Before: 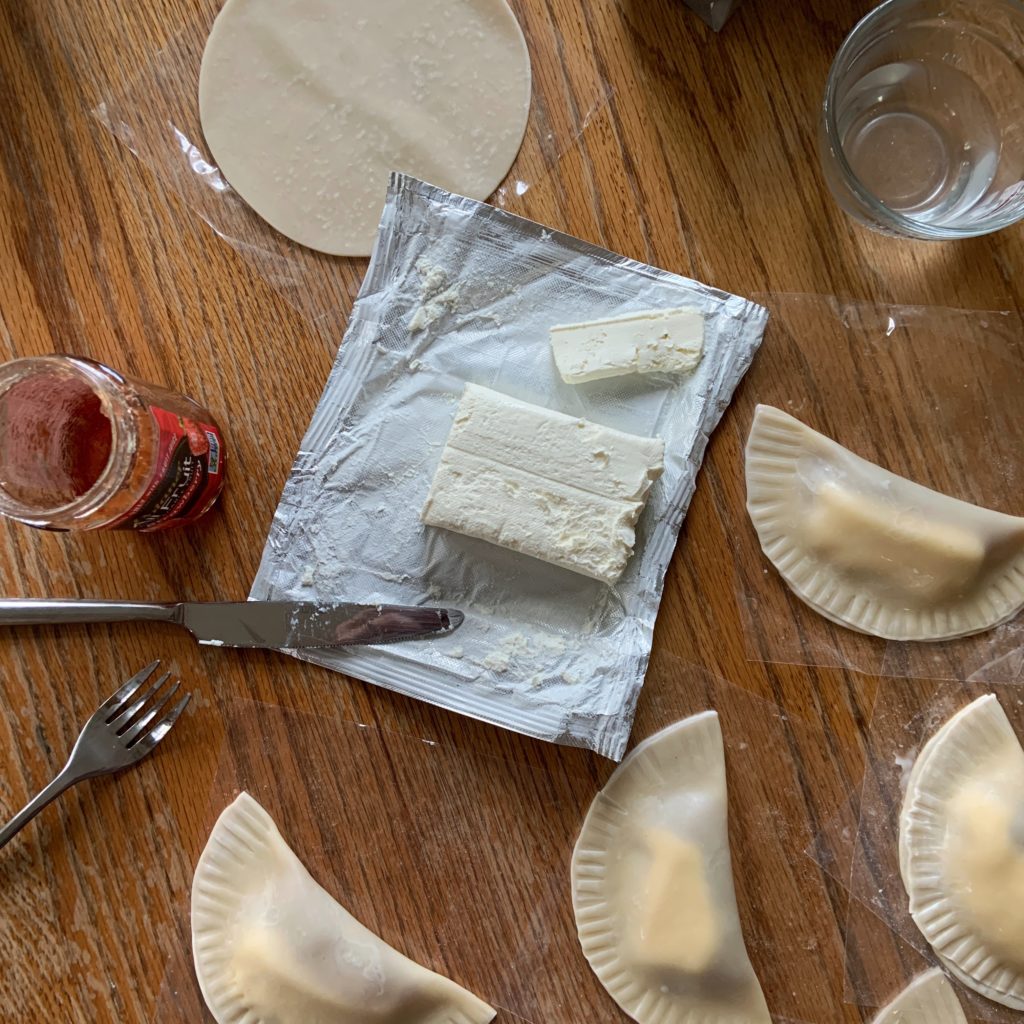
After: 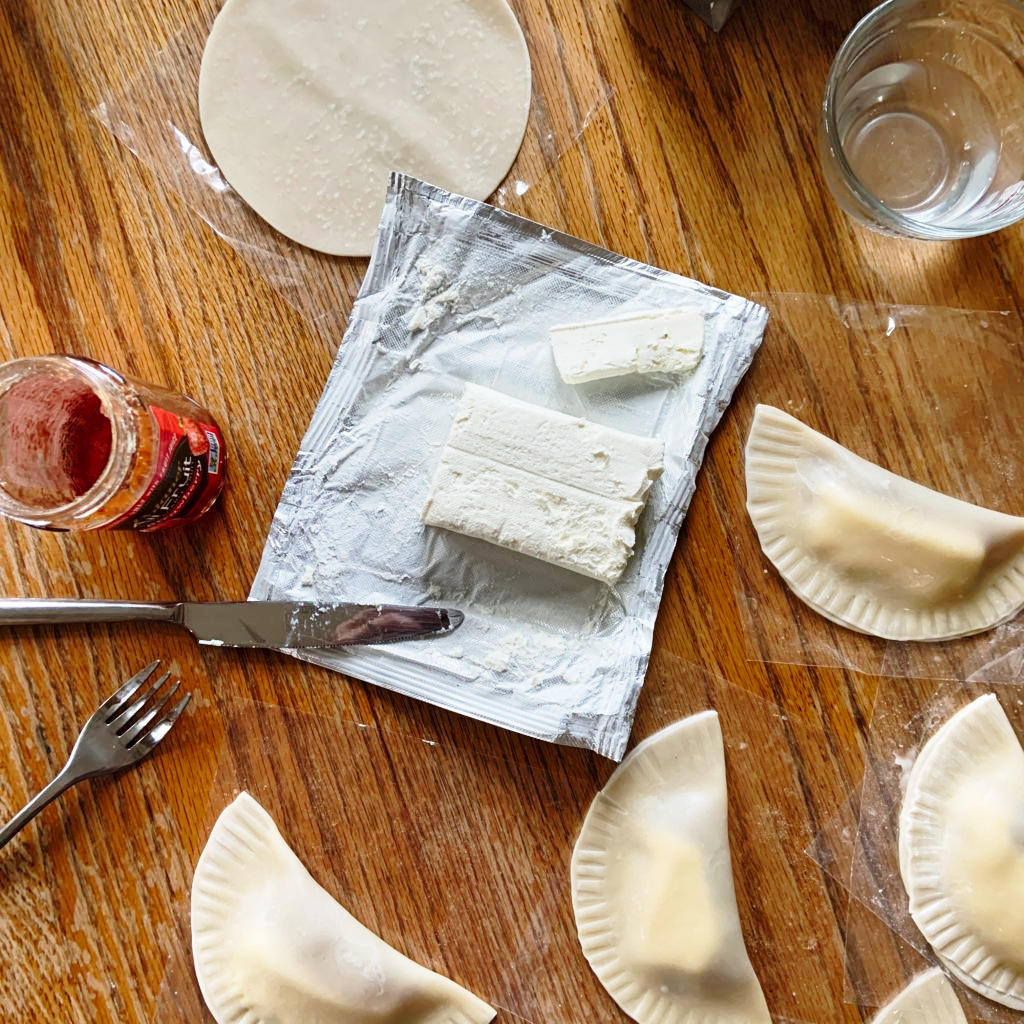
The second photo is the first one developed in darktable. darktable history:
shadows and highlights: shadows color adjustment 99.14%, highlights color adjustment 0.65%, soften with gaussian
base curve: curves: ch0 [(0, 0) (0.028, 0.03) (0.121, 0.232) (0.46, 0.748) (0.859, 0.968) (1, 1)], preserve colors none
